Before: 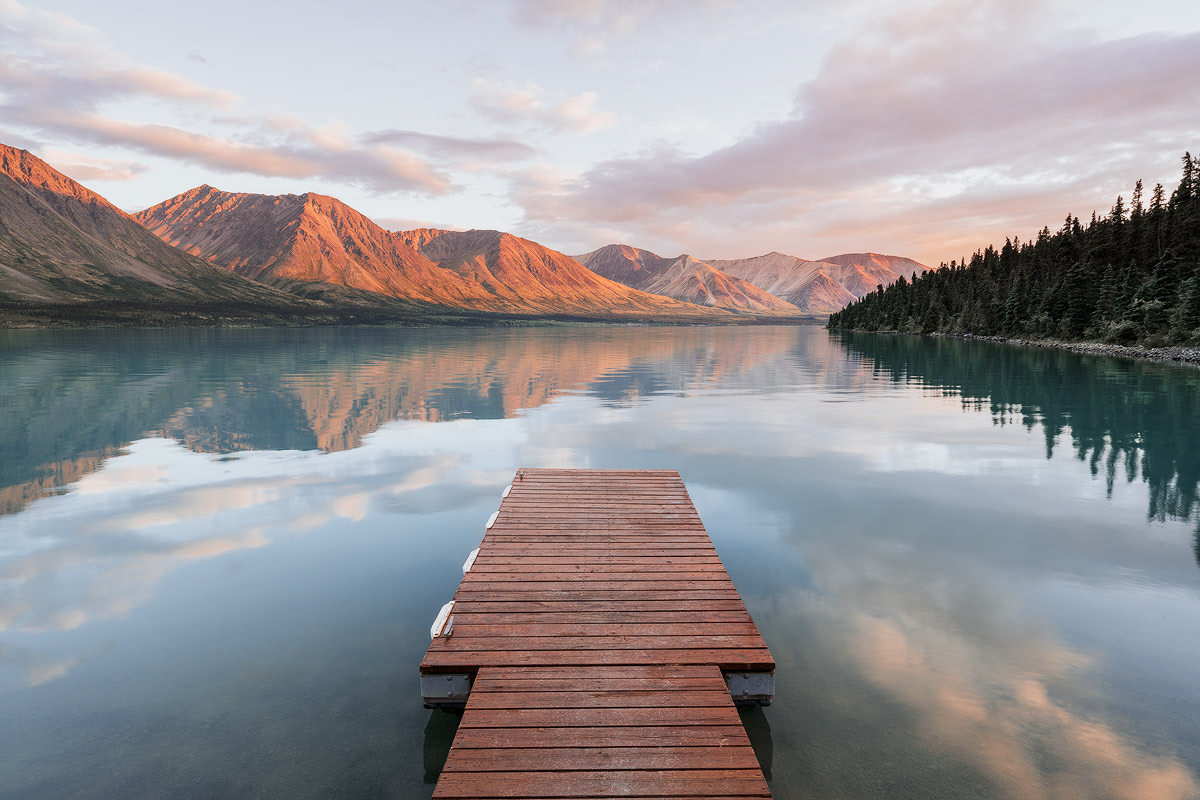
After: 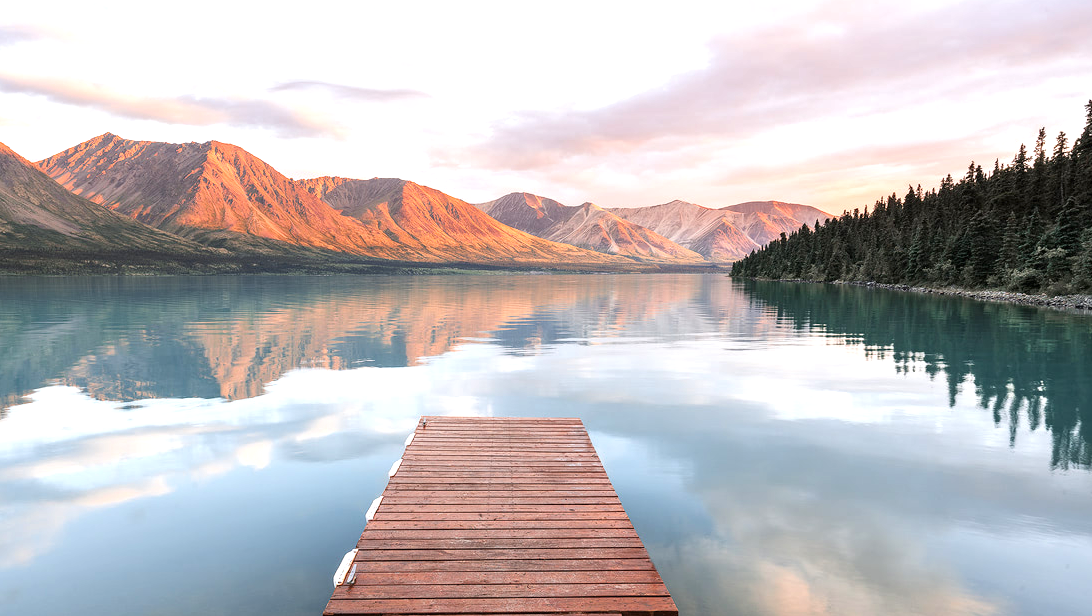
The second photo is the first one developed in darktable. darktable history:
exposure: black level correction 0, exposure 0.7 EV, compensate exposure bias true, compensate highlight preservation false
tone equalizer: on, module defaults
shadows and highlights: shadows 25, highlights -25
crop: left 8.155%, top 6.611%, bottom 15.385%
